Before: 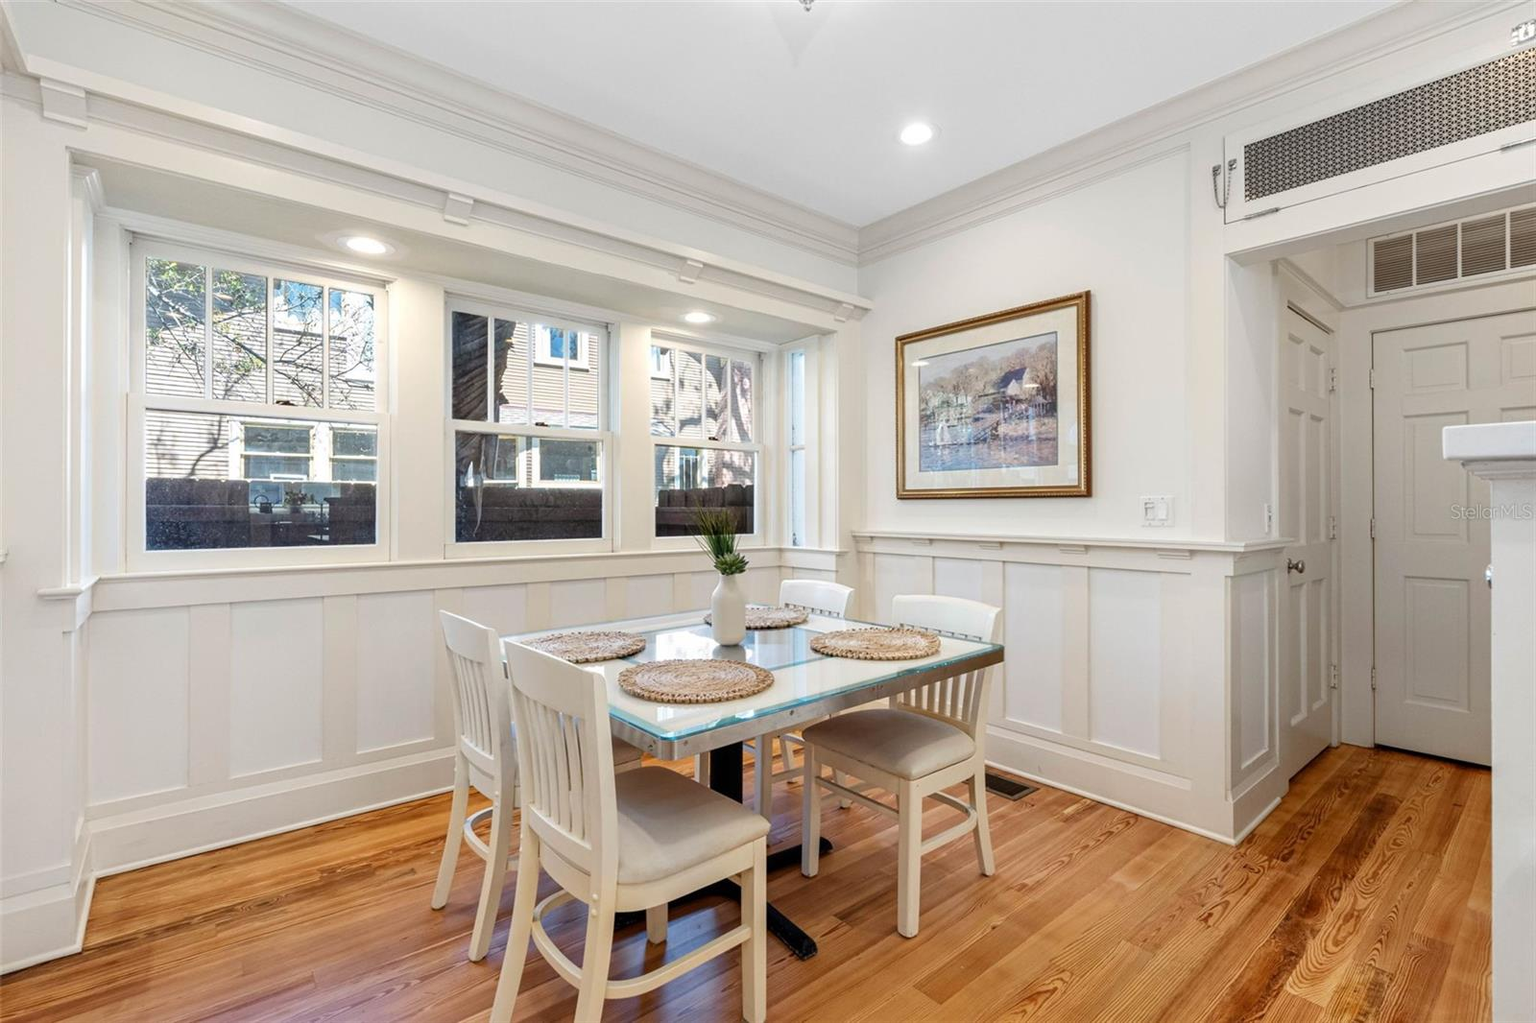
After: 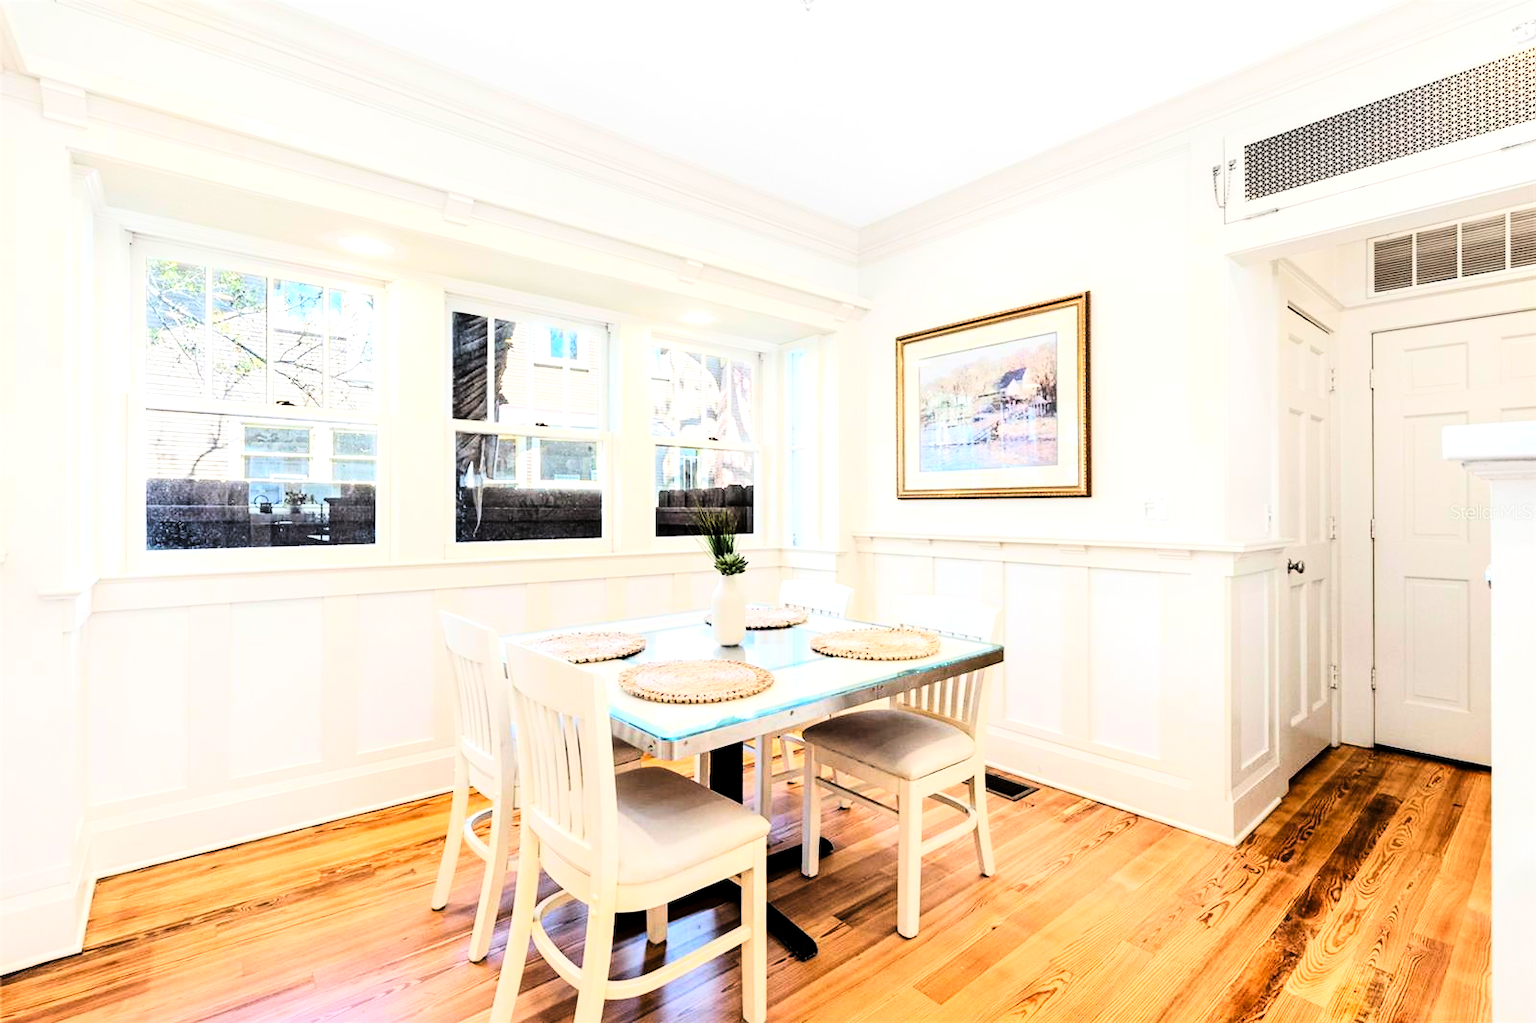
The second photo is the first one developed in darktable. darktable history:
tone curve: curves: ch0 [(0, 0) (0.004, 0) (0.133, 0.071) (0.325, 0.456) (0.832, 0.957) (1, 1)], color space Lab, linked channels, preserve colors none
tone equalizer: -8 EV -0.72 EV, -7 EV -0.717 EV, -6 EV -0.578 EV, -5 EV -0.366 EV, -3 EV 0.394 EV, -2 EV 0.6 EV, -1 EV 0.679 EV, +0 EV 0.723 EV, edges refinement/feathering 500, mask exposure compensation -1.57 EV, preserve details no
